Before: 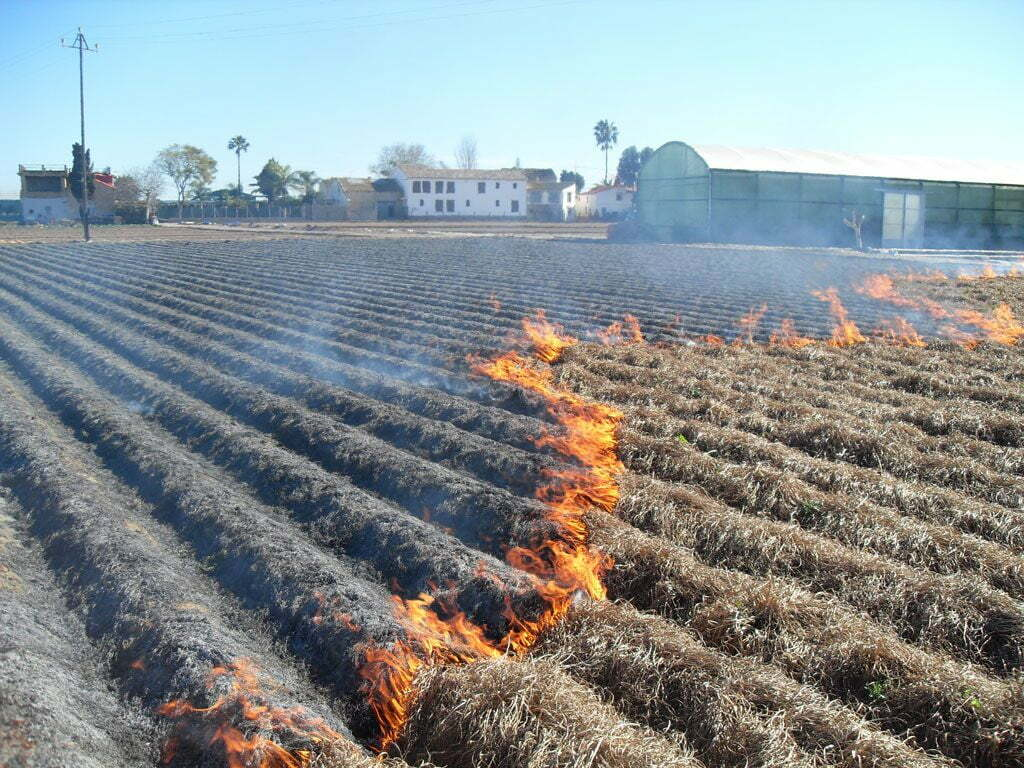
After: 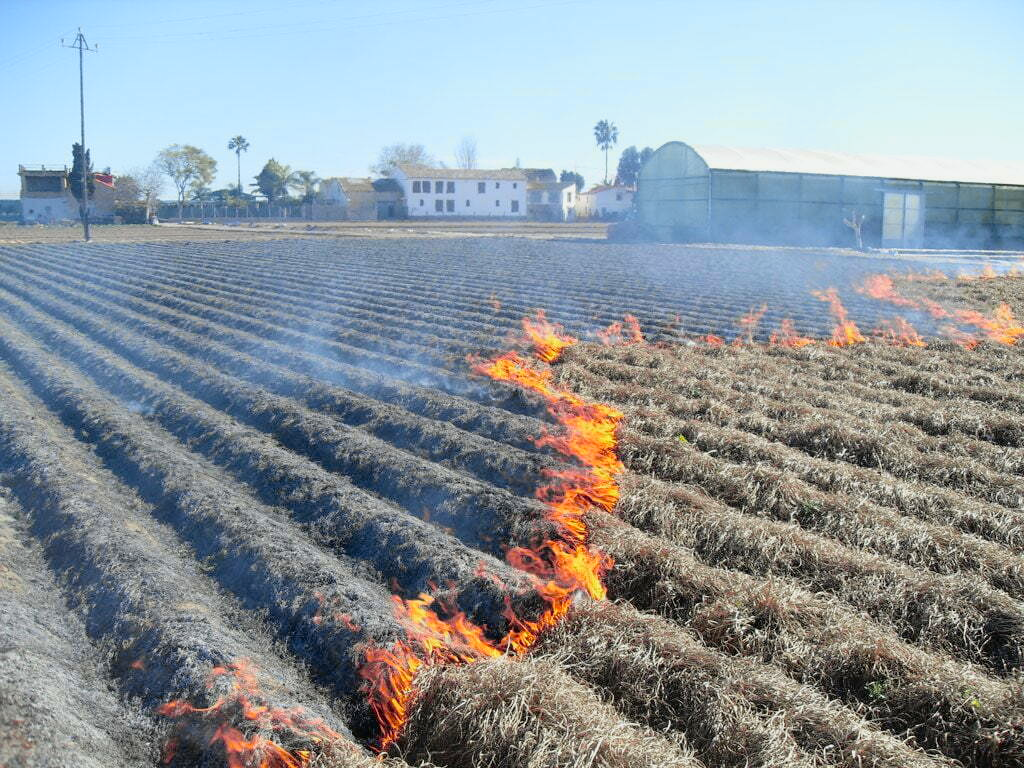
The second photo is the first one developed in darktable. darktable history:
tone curve: curves: ch0 [(0, 0) (0.07, 0.052) (0.23, 0.254) (0.486, 0.53) (0.822, 0.825) (0.994, 0.955)]; ch1 [(0, 0) (0.226, 0.261) (0.379, 0.442) (0.469, 0.472) (0.495, 0.495) (0.514, 0.504) (0.561, 0.568) (0.59, 0.612) (1, 1)]; ch2 [(0, 0) (0.269, 0.299) (0.459, 0.441) (0.498, 0.499) (0.523, 0.52) (0.586, 0.569) (0.635, 0.617) (0.659, 0.681) (0.718, 0.764) (1, 1)], color space Lab, independent channels, preserve colors none
